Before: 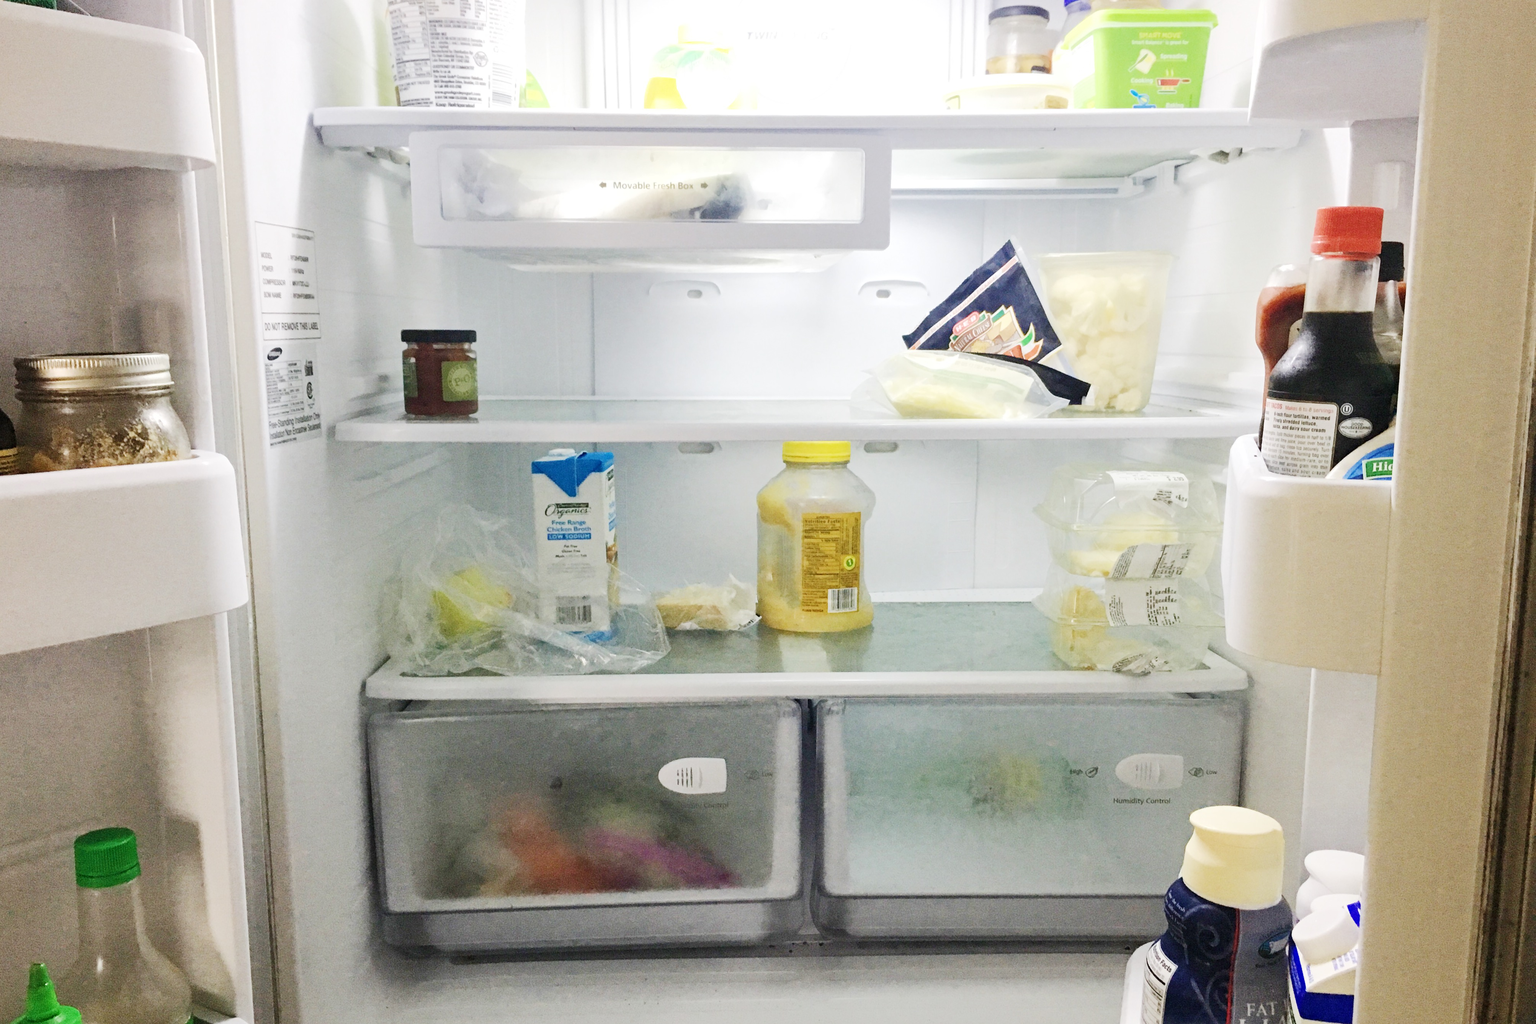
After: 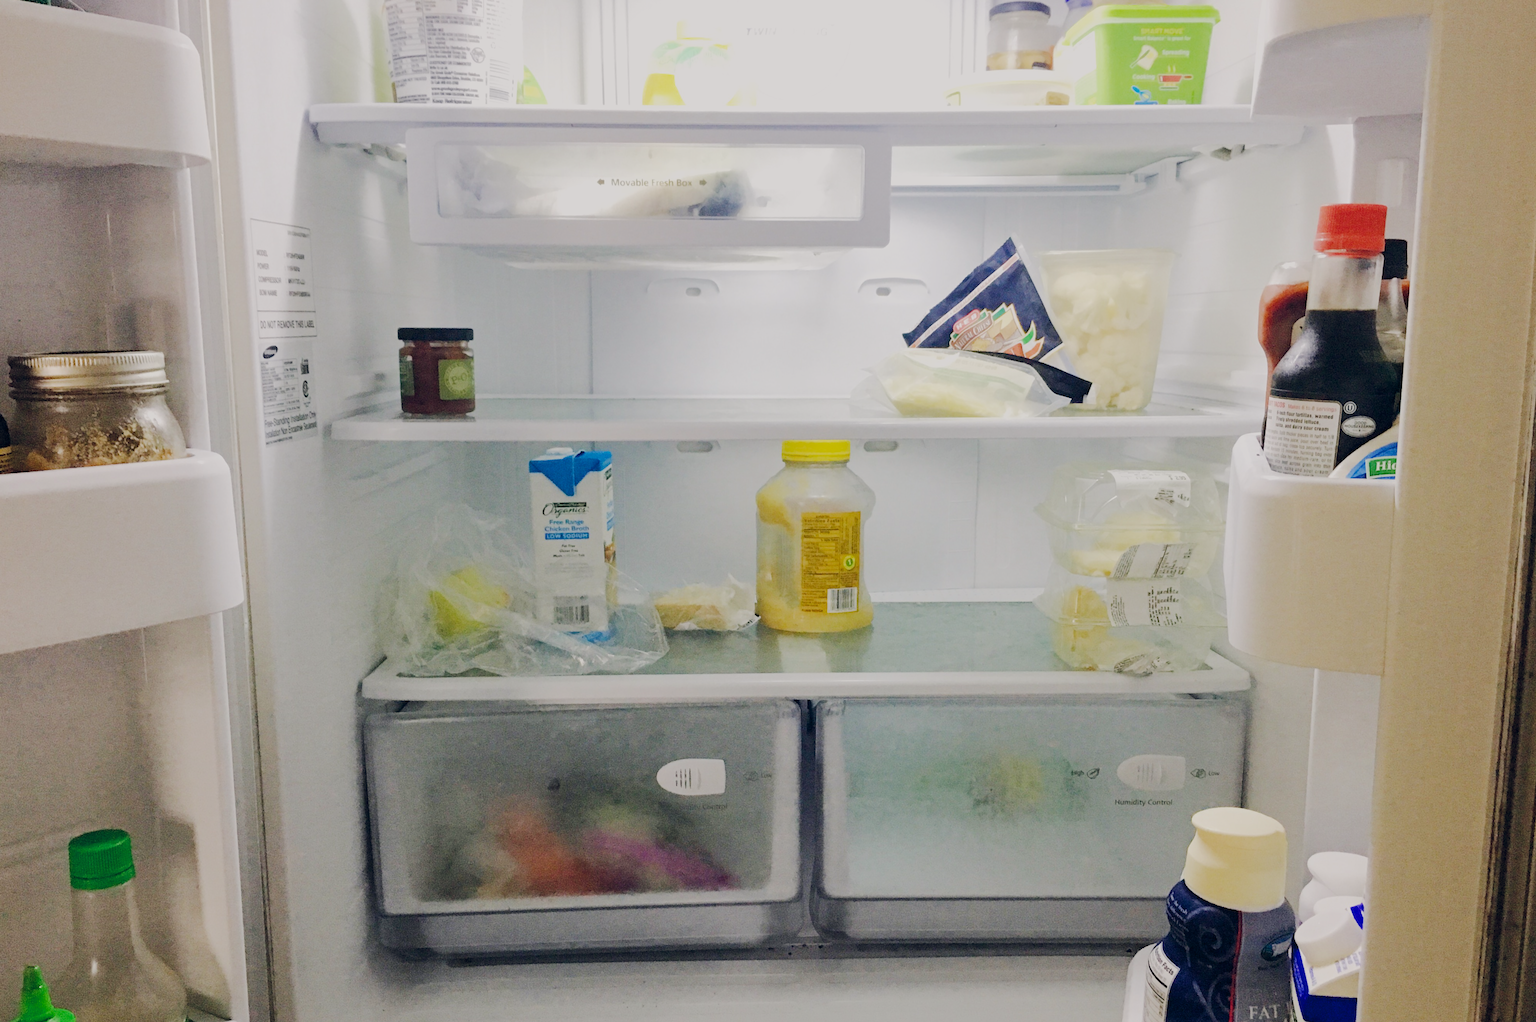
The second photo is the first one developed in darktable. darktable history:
color balance rgb: shadows lift › hue 87.51°, highlights gain › chroma 0.68%, highlights gain › hue 55.1°, global offset › chroma 0.13%, global offset › hue 253.66°, linear chroma grading › global chroma 0.5%, perceptual saturation grading › global saturation 16.38%
filmic rgb: black relative exposure -16 EV, white relative exposure 4.97 EV, hardness 6.25
crop: left 0.434%, top 0.485%, right 0.244%, bottom 0.386%
rgb curve: curves: ch0 [(0, 0) (0.175, 0.154) (0.785, 0.663) (1, 1)]
